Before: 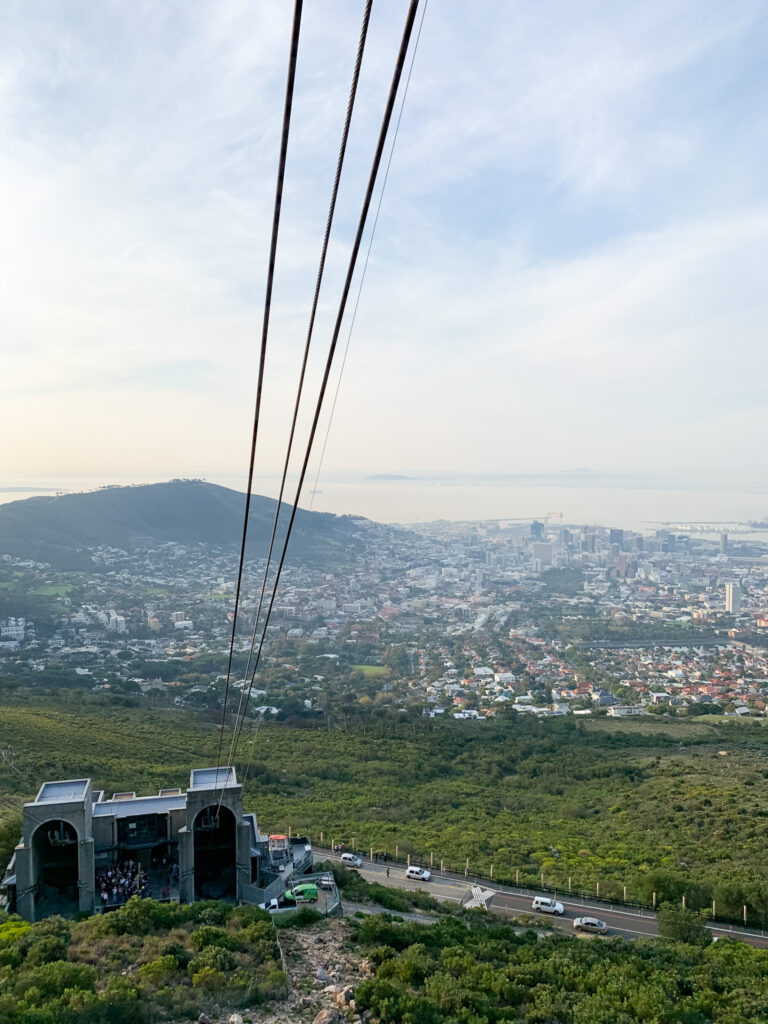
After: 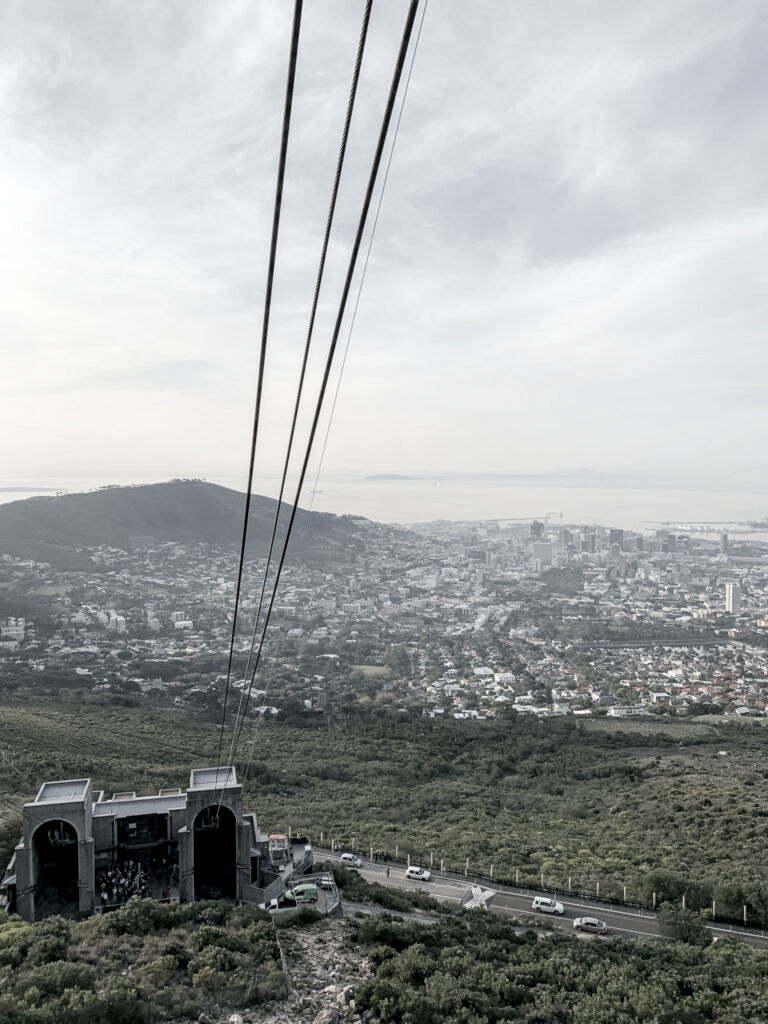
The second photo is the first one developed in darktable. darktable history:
color correction: saturation 0.3
local contrast: on, module defaults
